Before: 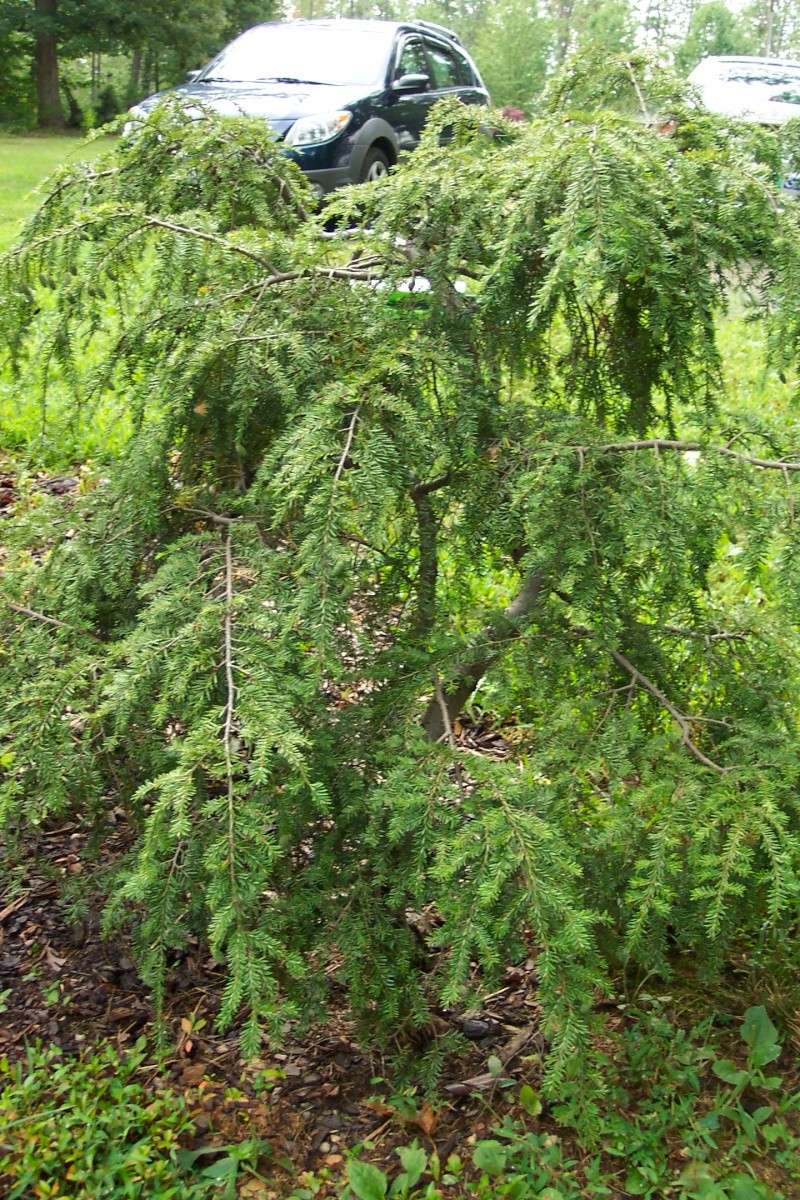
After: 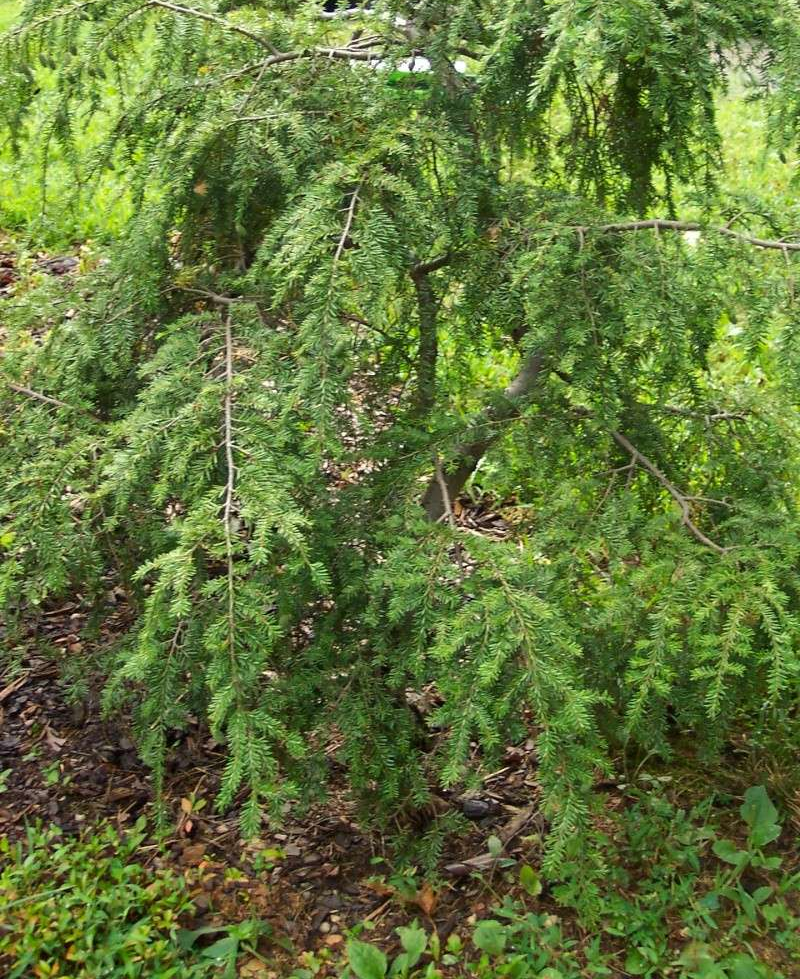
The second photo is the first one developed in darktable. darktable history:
crop and rotate: top 18.379%
